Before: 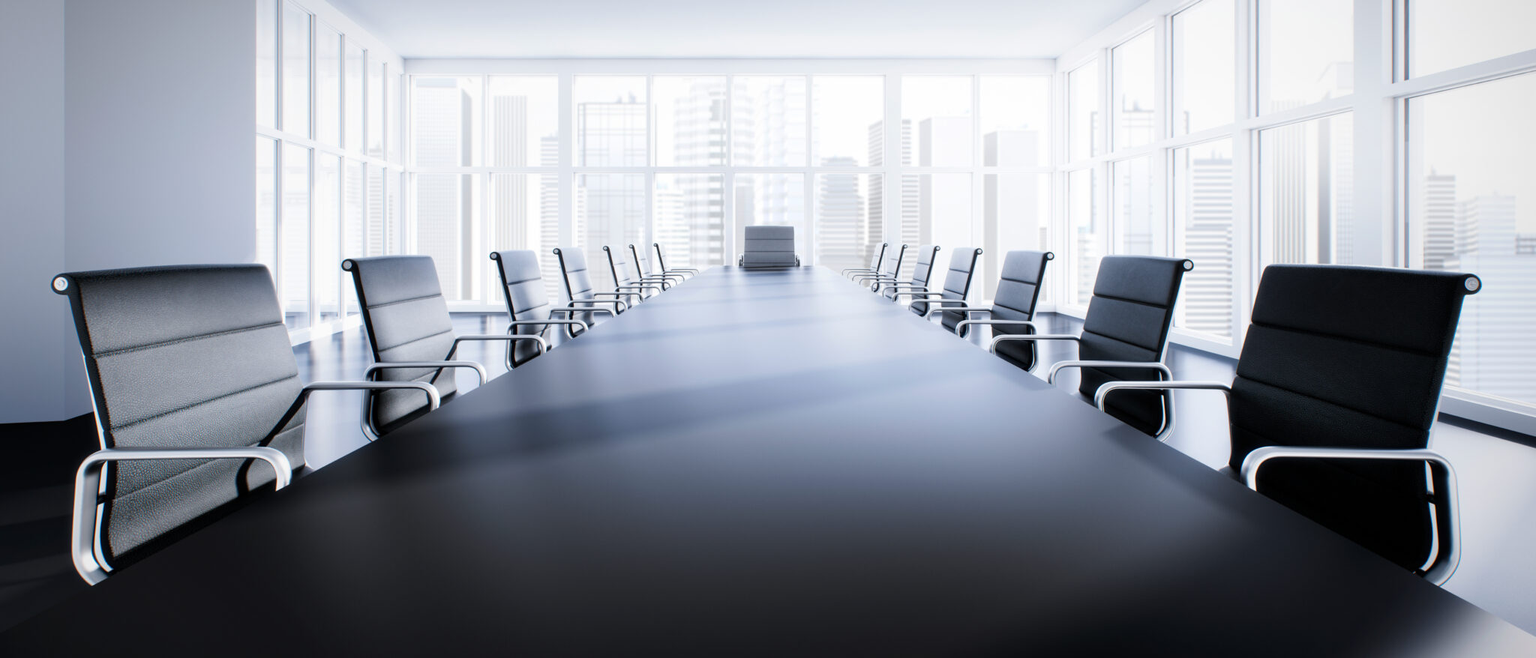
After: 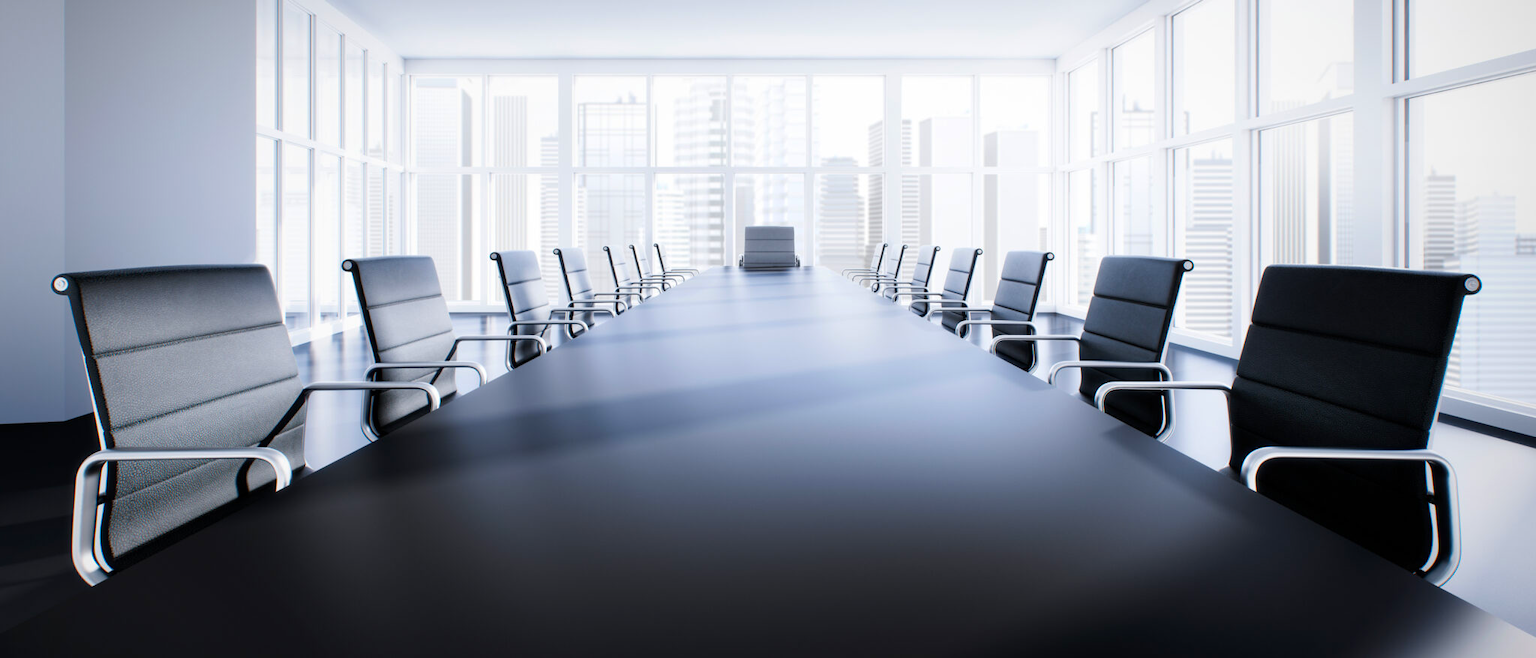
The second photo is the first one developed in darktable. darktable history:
contrast brightness saturation: saturation 0.18
tone equalizer: on, module defaults
